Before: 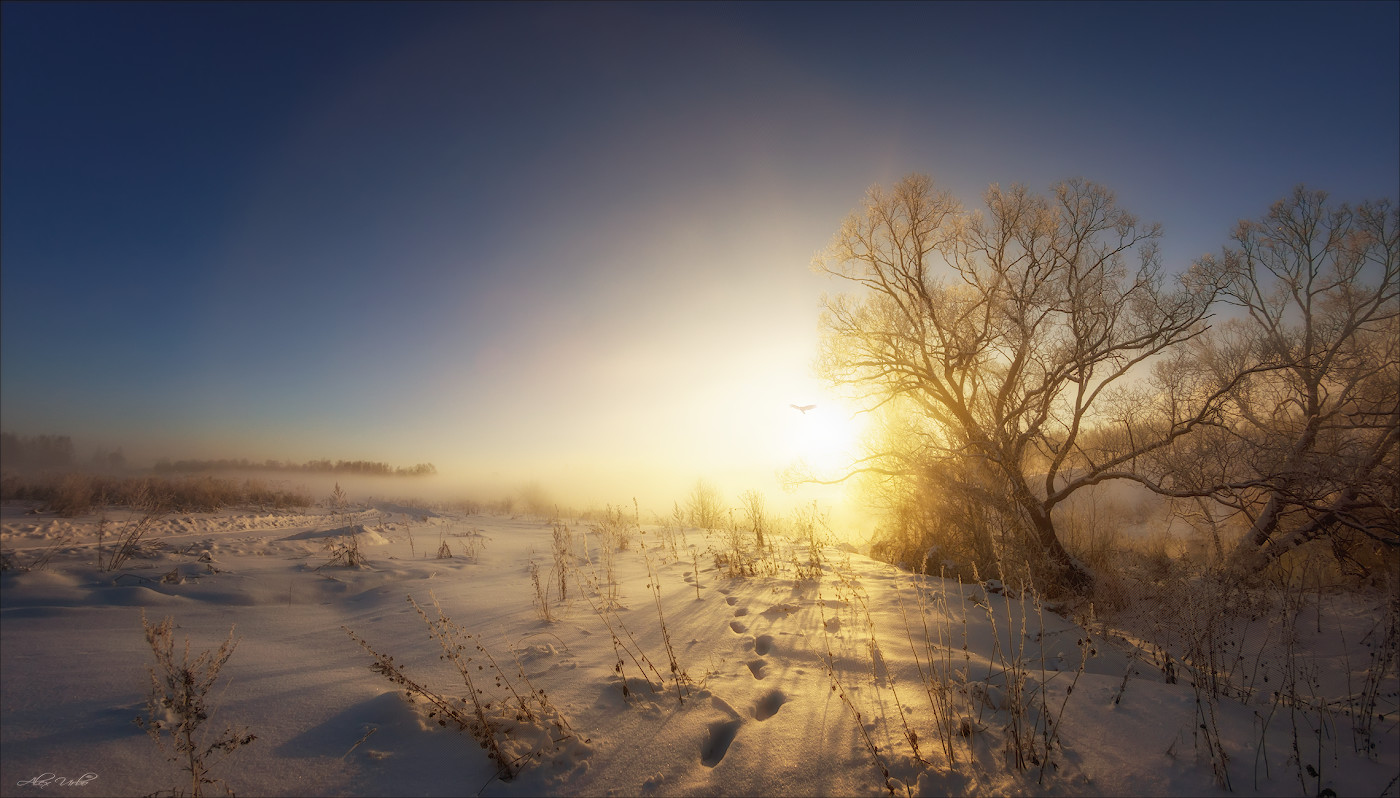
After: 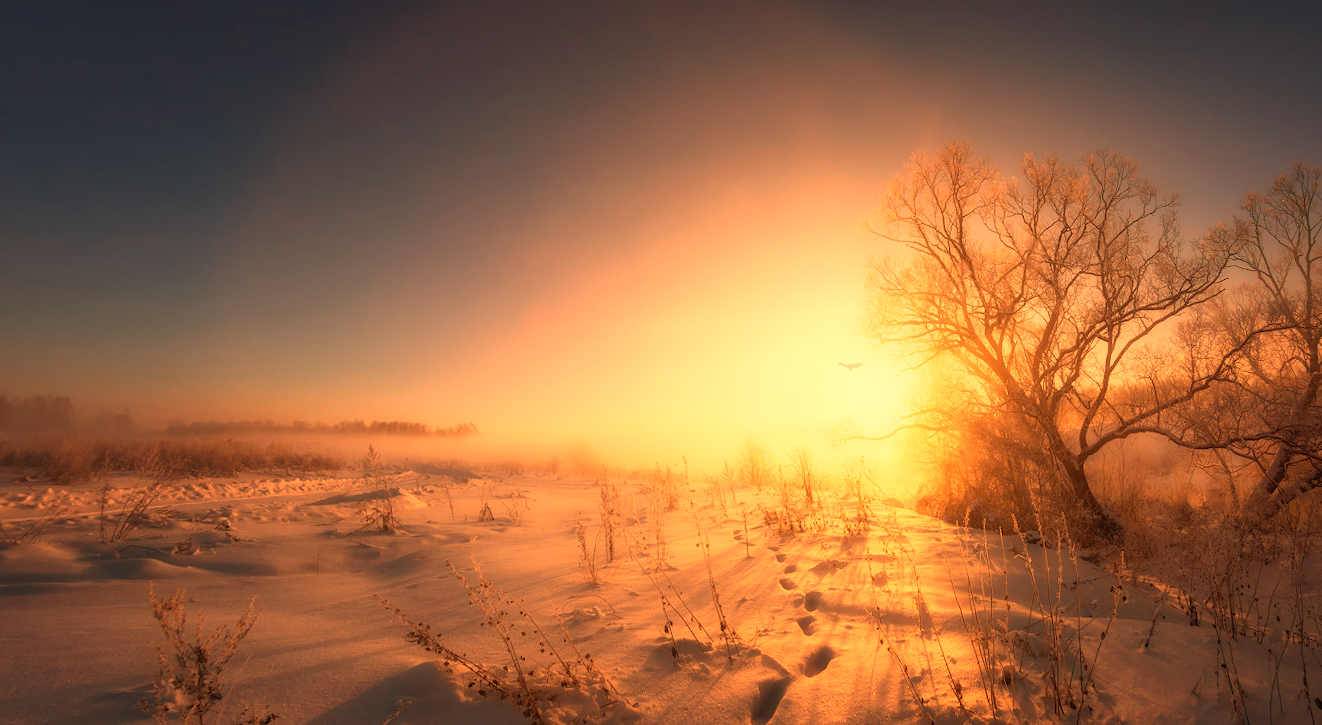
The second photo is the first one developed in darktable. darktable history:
crop: right 4.126%, bottom 0.031%
rotate and perspective: rotation -0.013°, lens shift (vertical) -0.027, lens shift (horizontal) 0.178, crop left 0.016, crop right 0.989, crop top 0.082, crop bottom 0.918
white balance: red 1.467, blue 0.684
